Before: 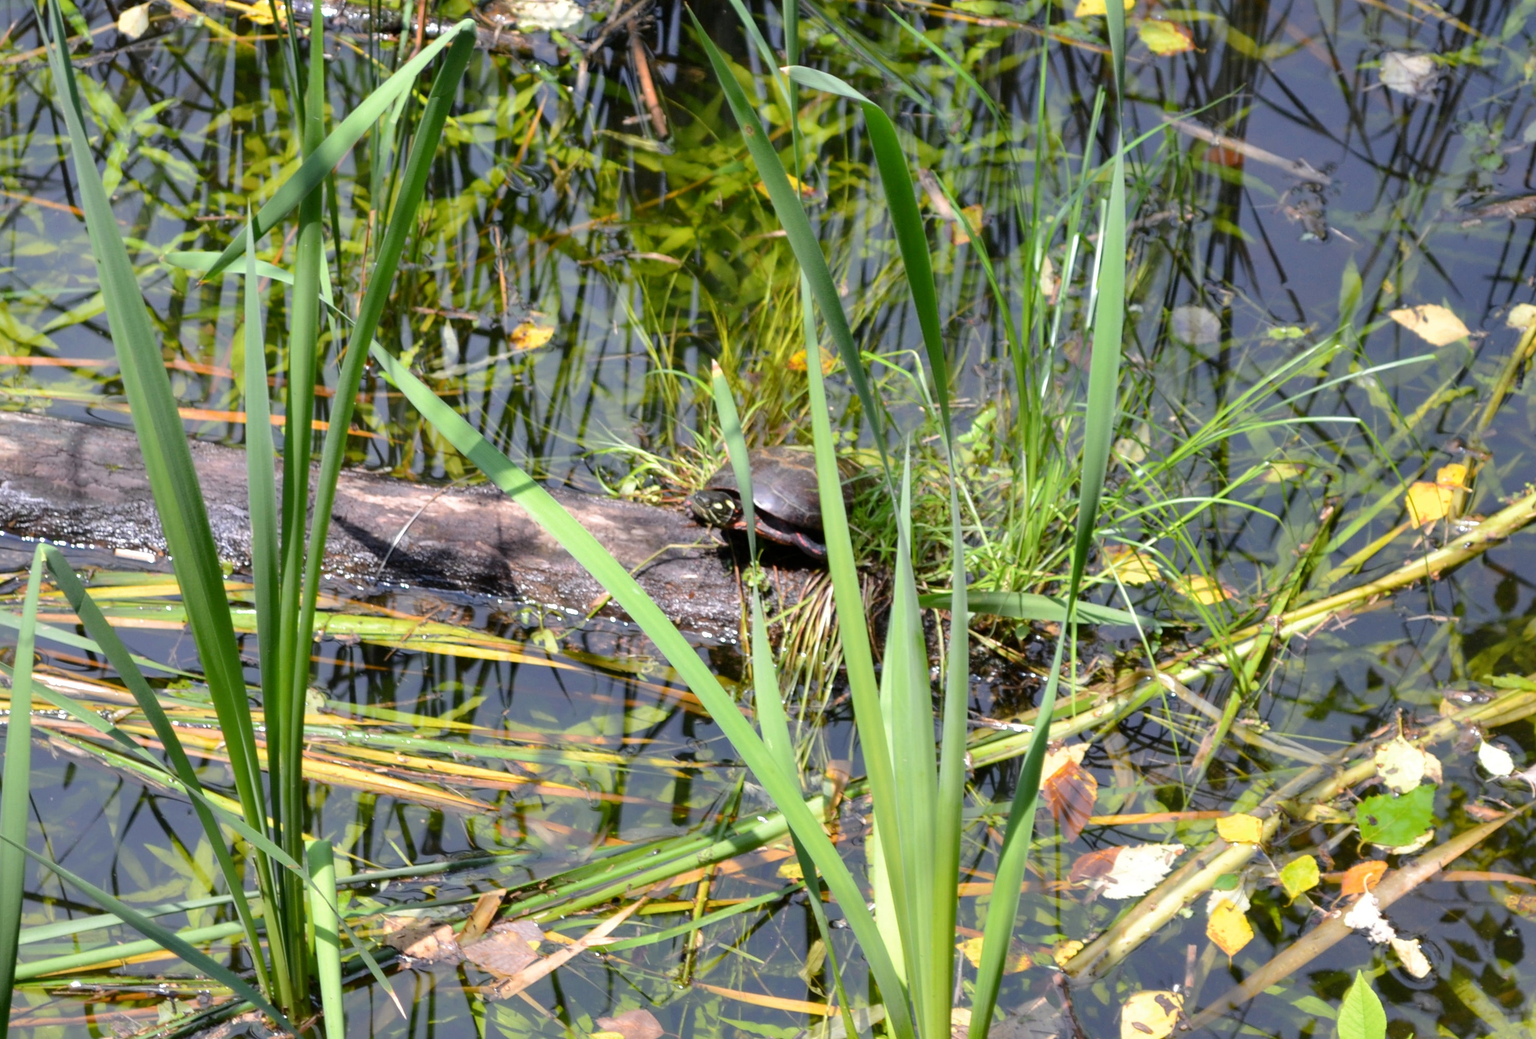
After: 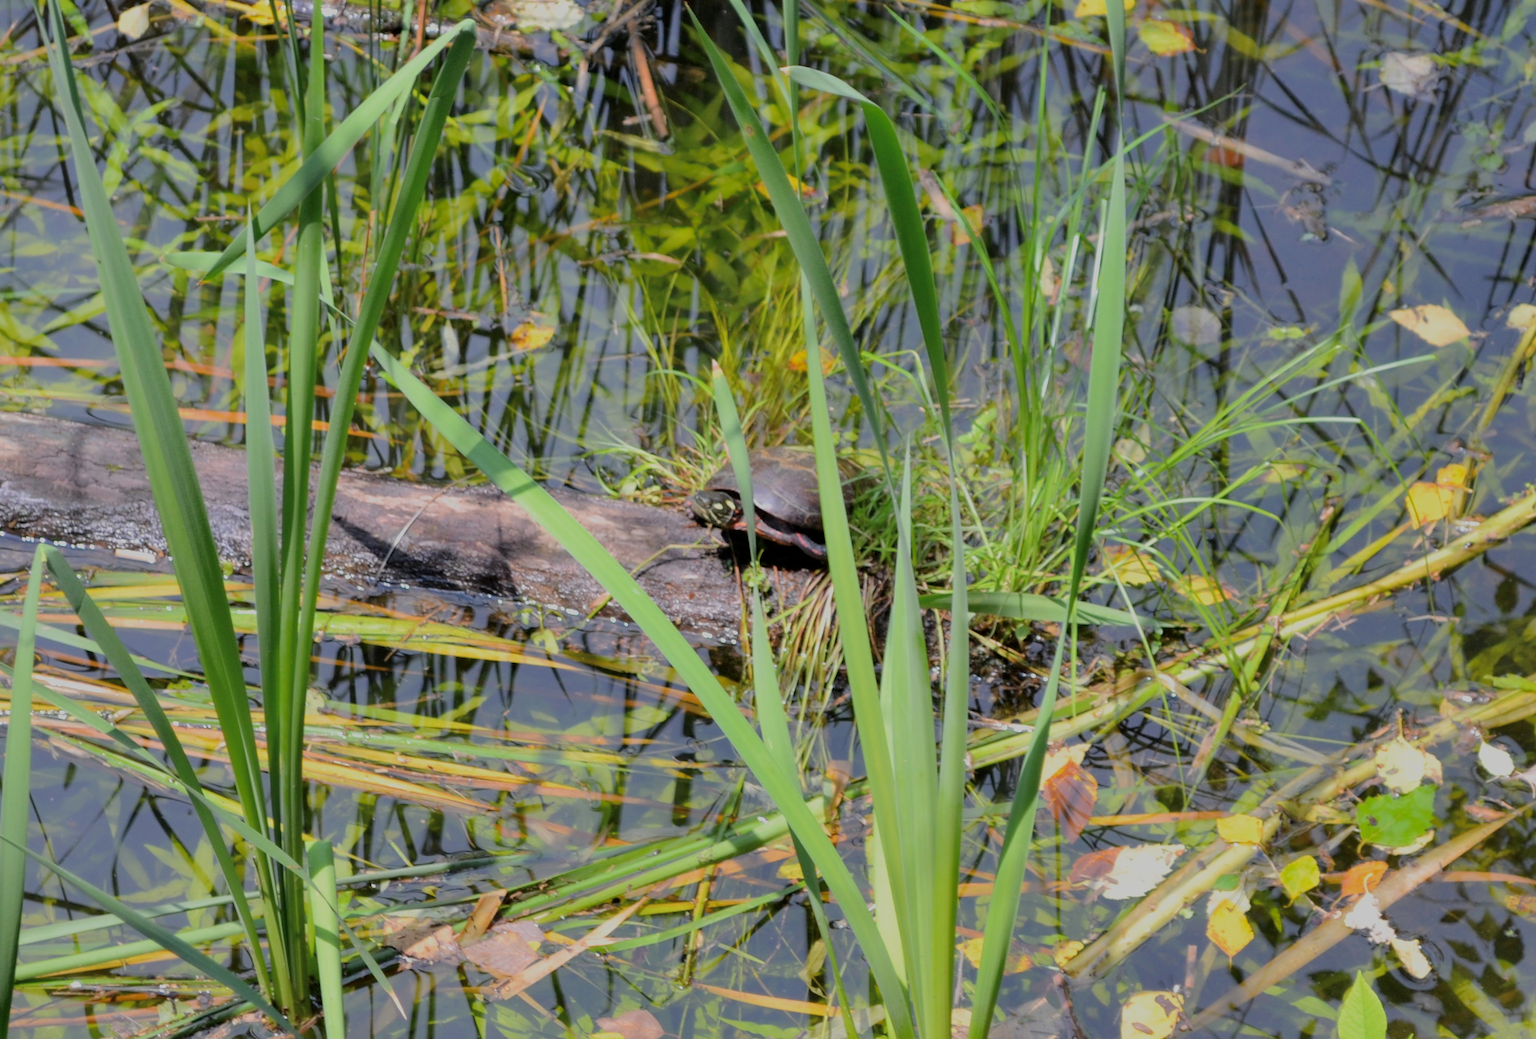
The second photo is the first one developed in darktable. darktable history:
filmic rgb: middle gray luminance 4.17%, black relative exposure -13.06 EV, white relative exposure 5.03 EV, target black luminance 0%, hardness 5.16, latitude 59.47%, contrast 0.757, highlights saturation mix 5.04%, shadows ↔ highlights balance 26.16%, color science v6 (2022)
